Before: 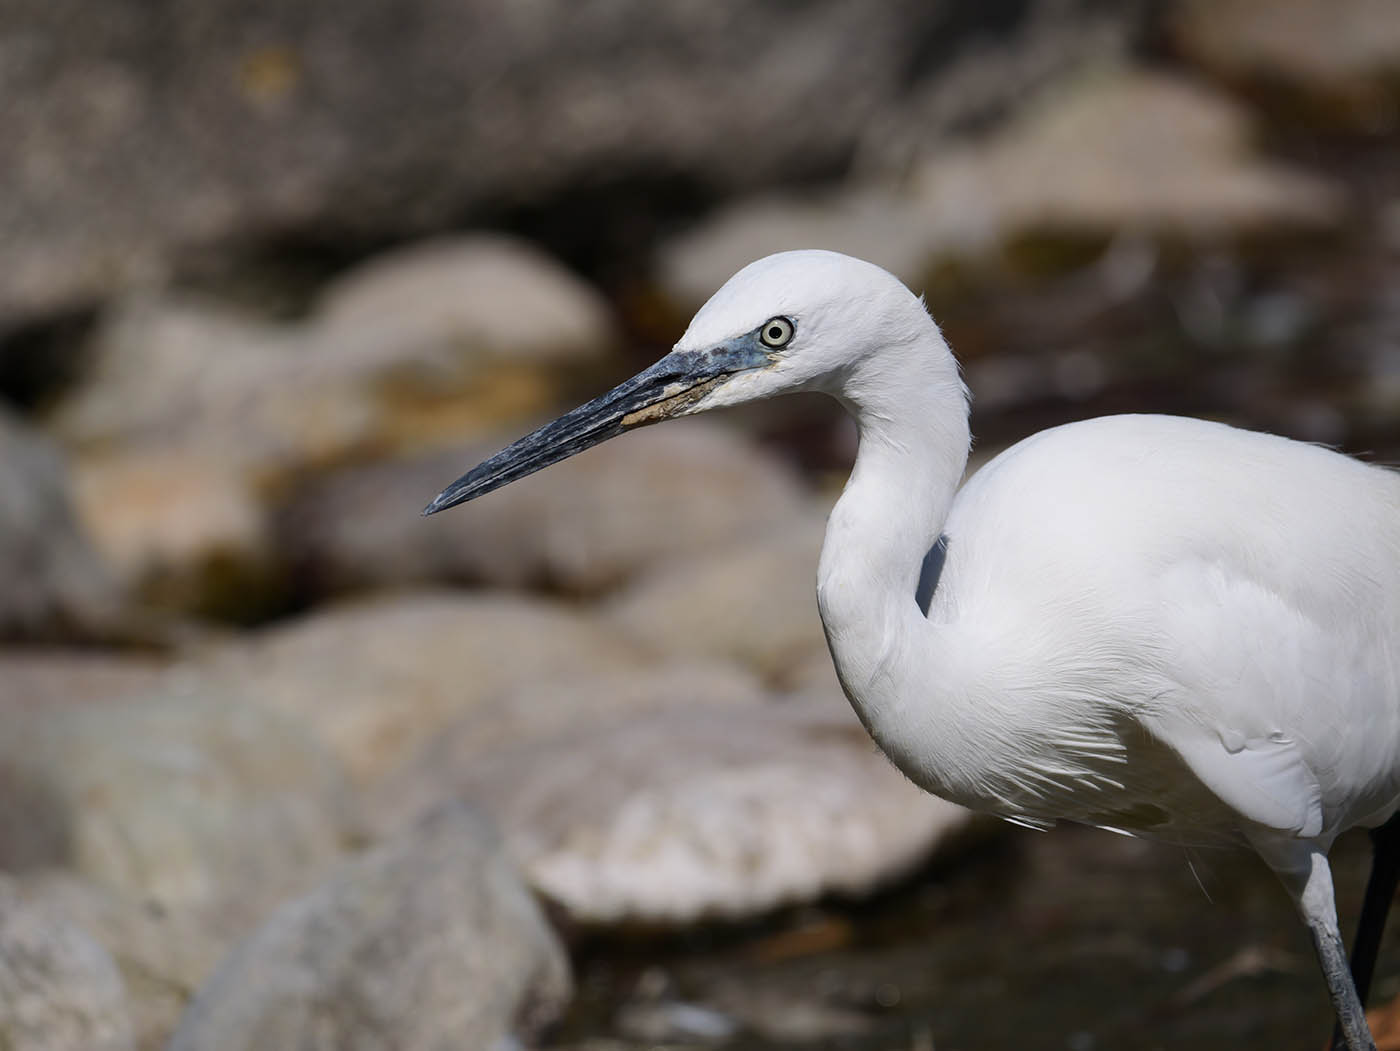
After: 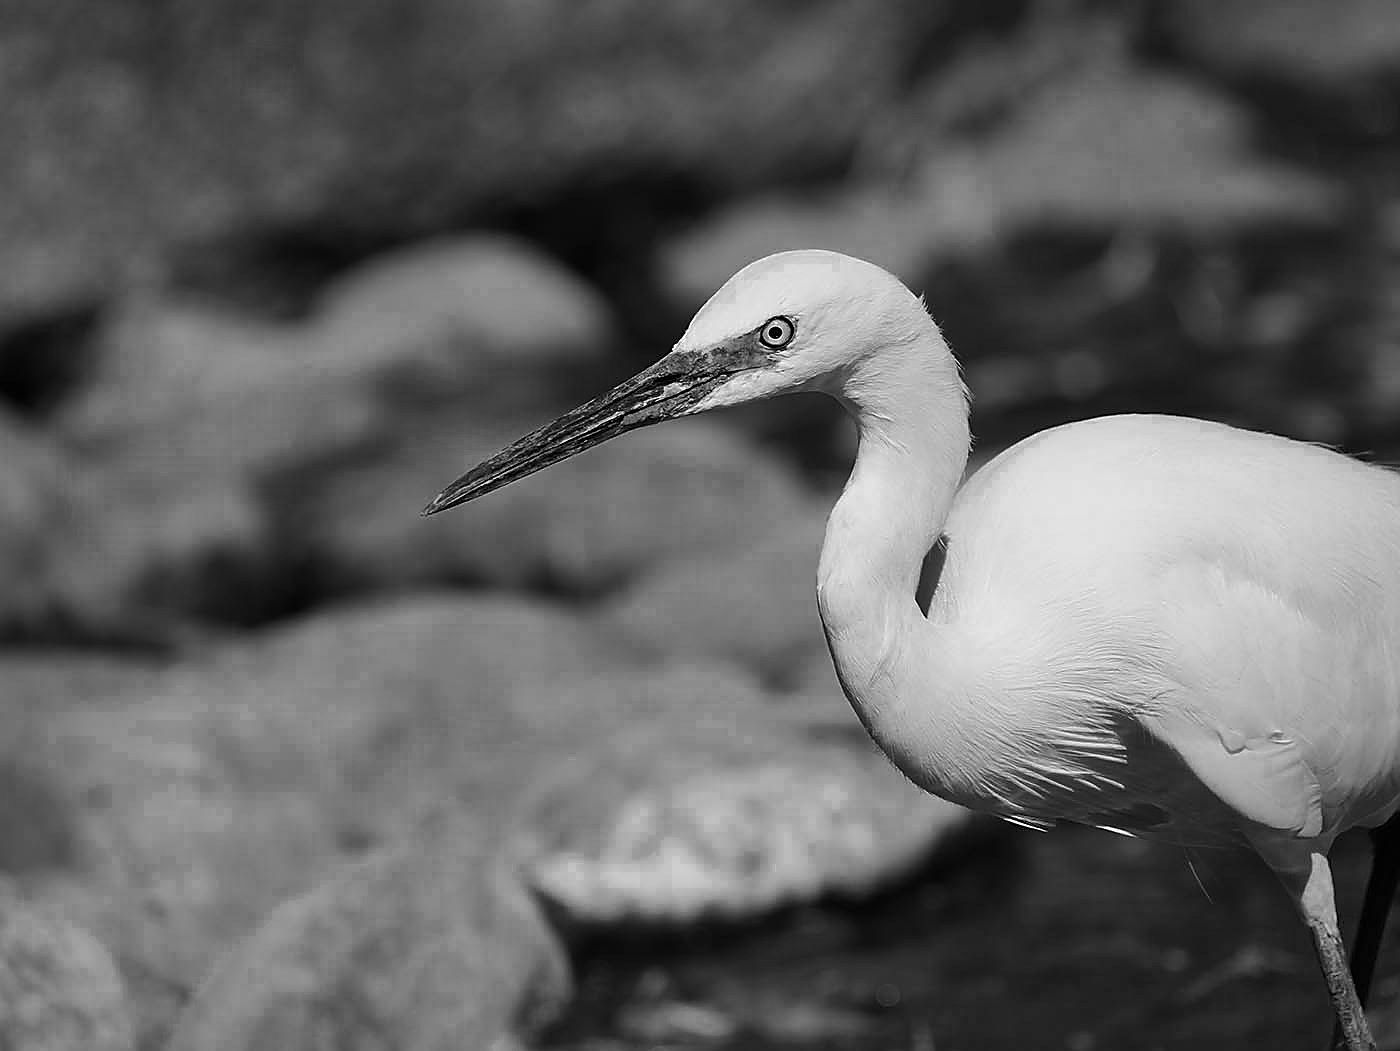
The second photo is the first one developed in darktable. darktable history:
color zones: curves: ch0 [(0.002, 0.429) (0.121, 0.212) (0.198, 0.113) (0.276, 0.344) (0.331, 0.541) (0.41, 0.56) (0.482, 0.289) (0.619, 0.227) (0.721, 0.18) (0.821, 0.435) (0.928, 0.555) (1, 0.587)]; ch1 [(0, 0) (0.143, 0) (0.286, 0) (0.429, 0) (0.571, 0) (0.714, 0) (0.857, 0)]
contrast brightness saturation: contrast 0.042, saturation 0.15
sharpen: radius 1.374, amount 1.239, threshold 0.737
shadows and highlights: shadows 29.22, highlights -29.36, low approximation 0.01, soften with gaussian
